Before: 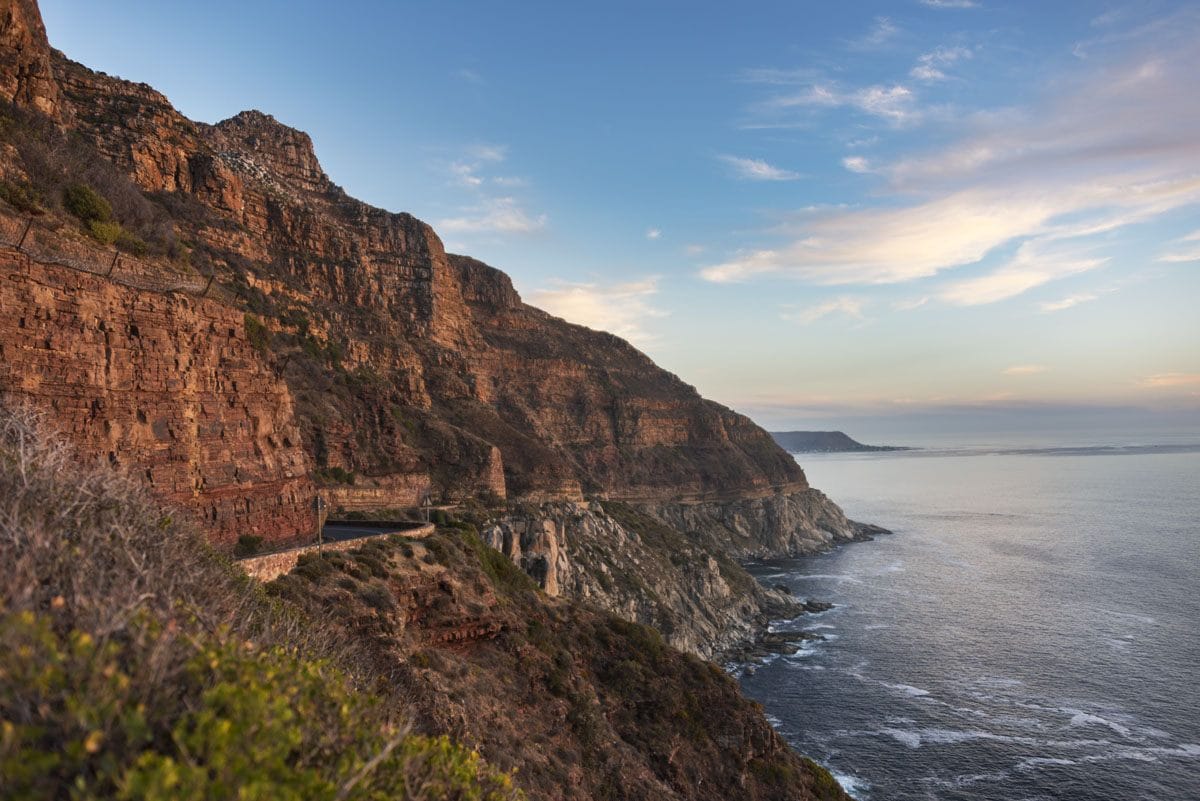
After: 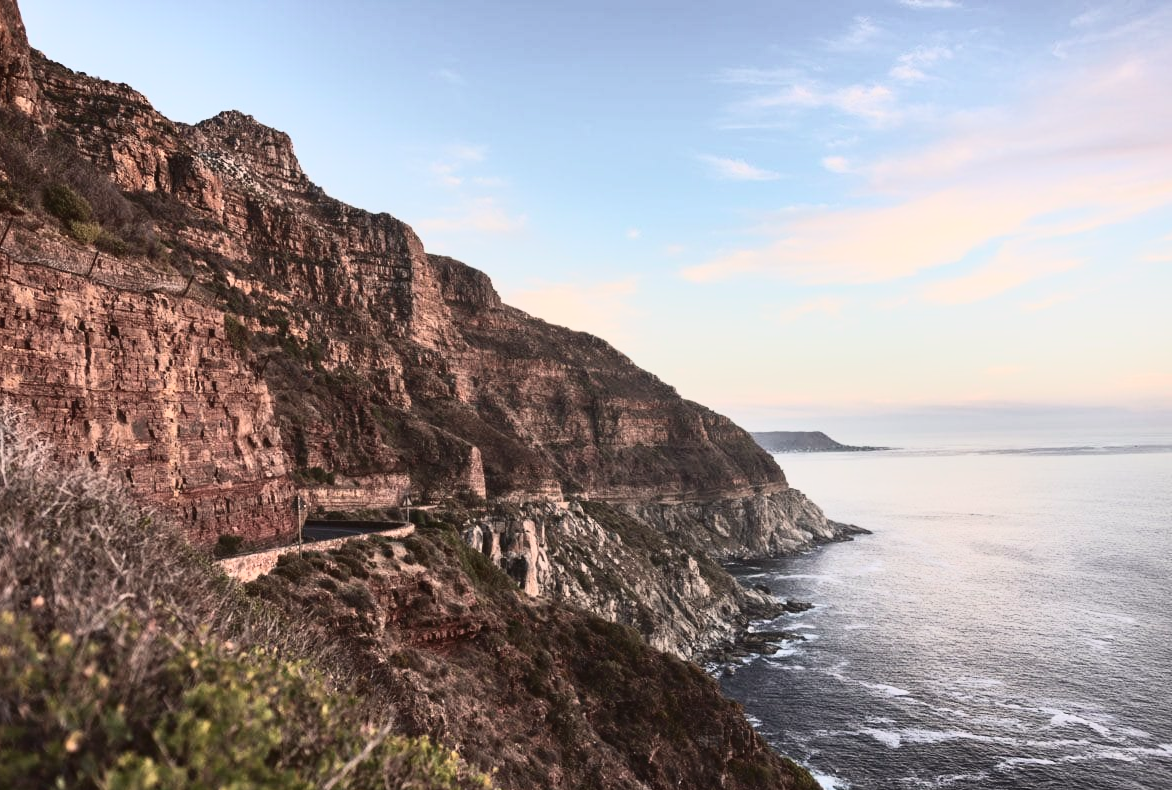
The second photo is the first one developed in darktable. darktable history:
contrast brightness saturation: contrast 0.559, brightness 0.568, saturation -0.334
crop and rotate: left 1.686%, right 0.571%, bottom 1.342%
tone curve: curves: ch0 [(0, 0.013) (0.175, 0.11) (0.337, 0.304) (0.498, 0.485) (0.78, 0.742) (0.993, 0.954)]; ch1 [(0, 0) (0.294, 0.184) (0.359, 0.34) (0.362, 0.35) (0.43, 0.41) (0.469, 0.463) (0.495, 0.502) (0.54, 0.563) (0.612, 0.641) (1, 1)]; ch2 [(0, 0) (0.44, 0.437) (0.495, 0.502) (0.524, 0.534) (0.557, 0.56) (0.634, 0.654) (0.728, 0.722) (1, 1)], color space Lab, independent channels, preserve colors none
